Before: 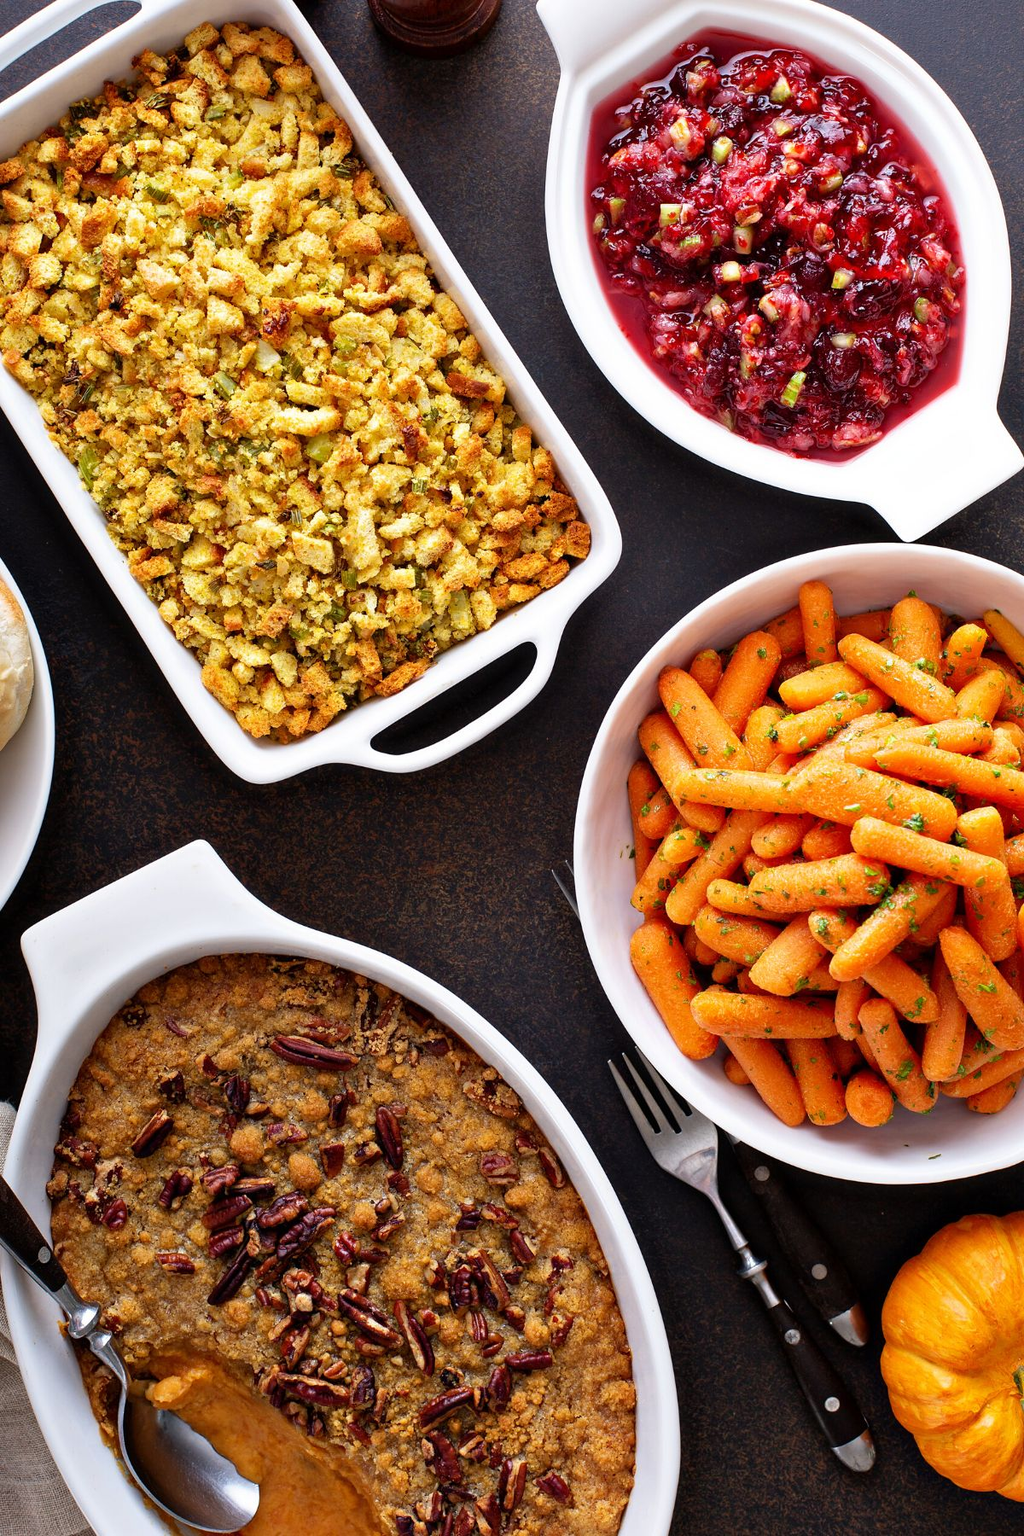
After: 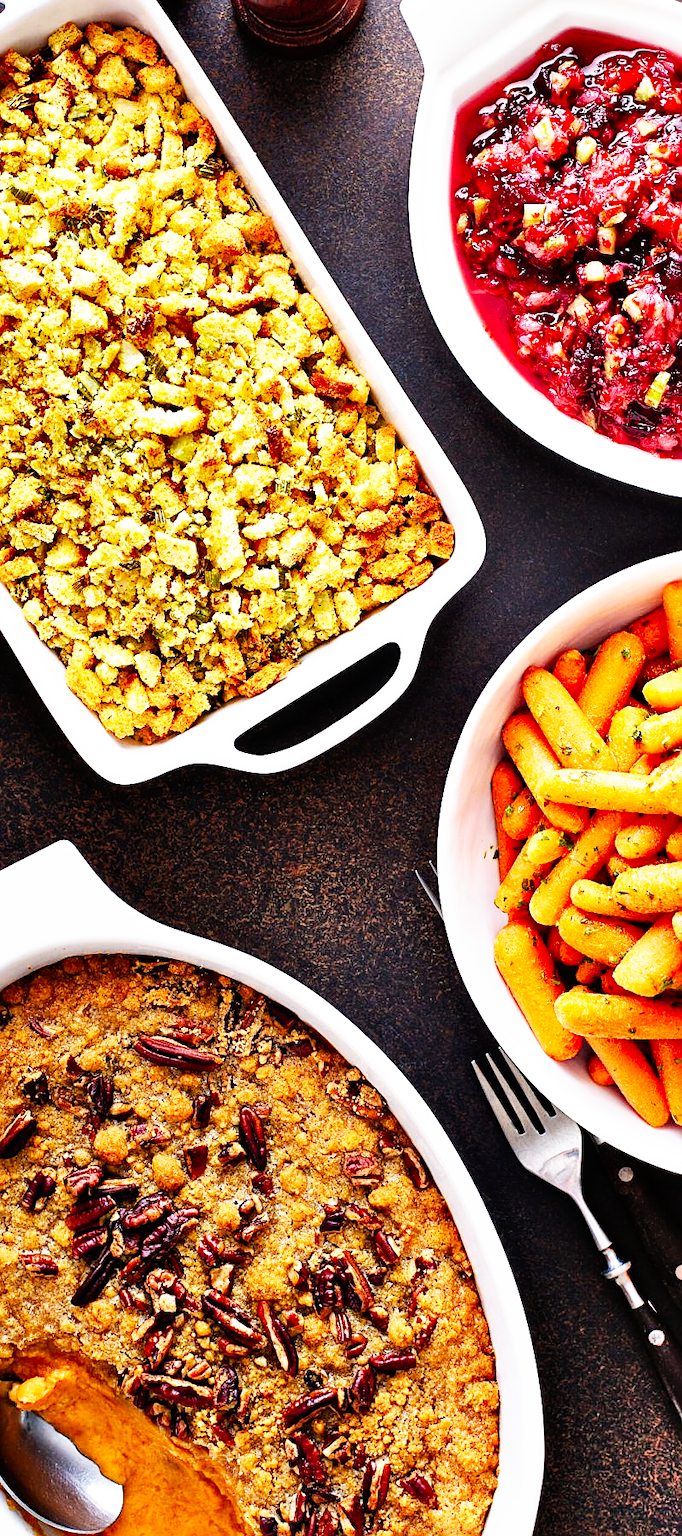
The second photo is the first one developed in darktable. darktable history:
white balance: red 1, blue 1
sharpen: on, module defaults
crop and rotate: left 13.409%, right 19.924%
base curve: curves: ch0 [(0, 0) (0.007, 0.004) (0.027, 0.03) (0.046, 0.07) (0.207, 0.54) (0.442, 0.872) (0.673, 0.972) (1, 1)], preserve colors none
shadows and highlights: shadows 75, highlights -60.85, soften with gaussian
